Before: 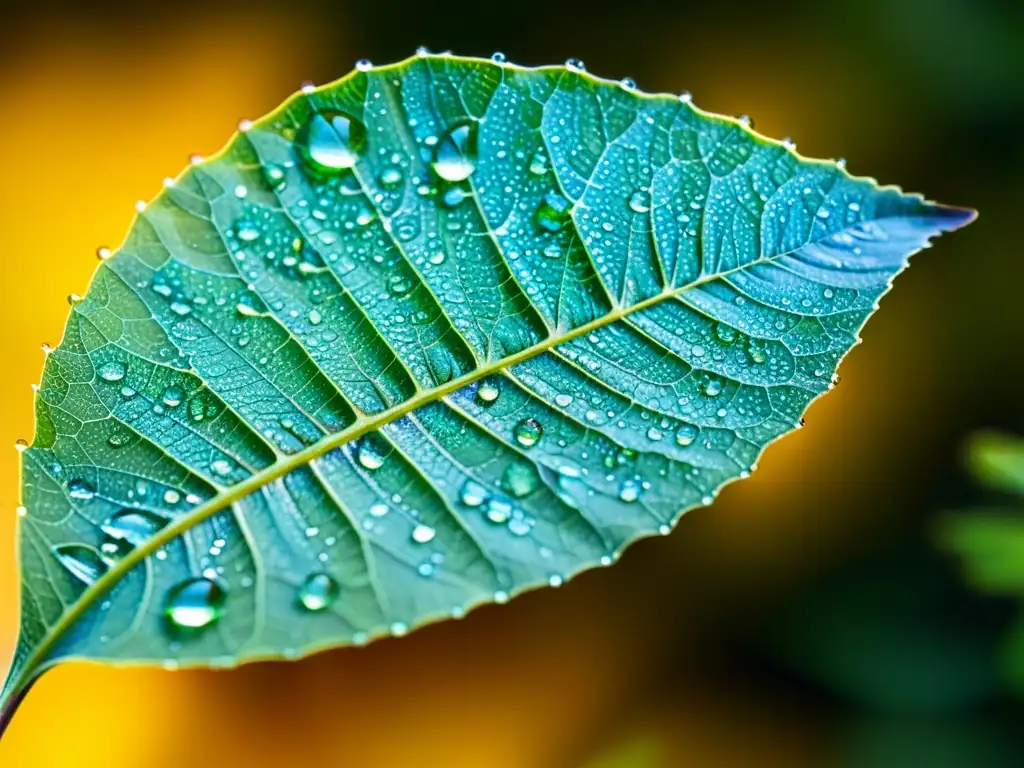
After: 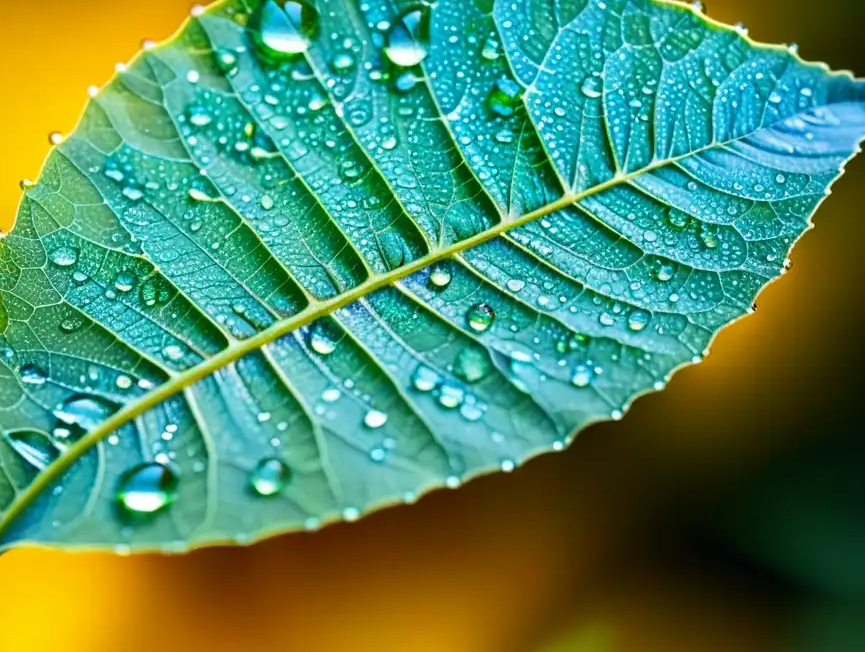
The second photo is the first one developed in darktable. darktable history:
crop and rotate: left 4.749%, top 15.095%, right 10.686%
